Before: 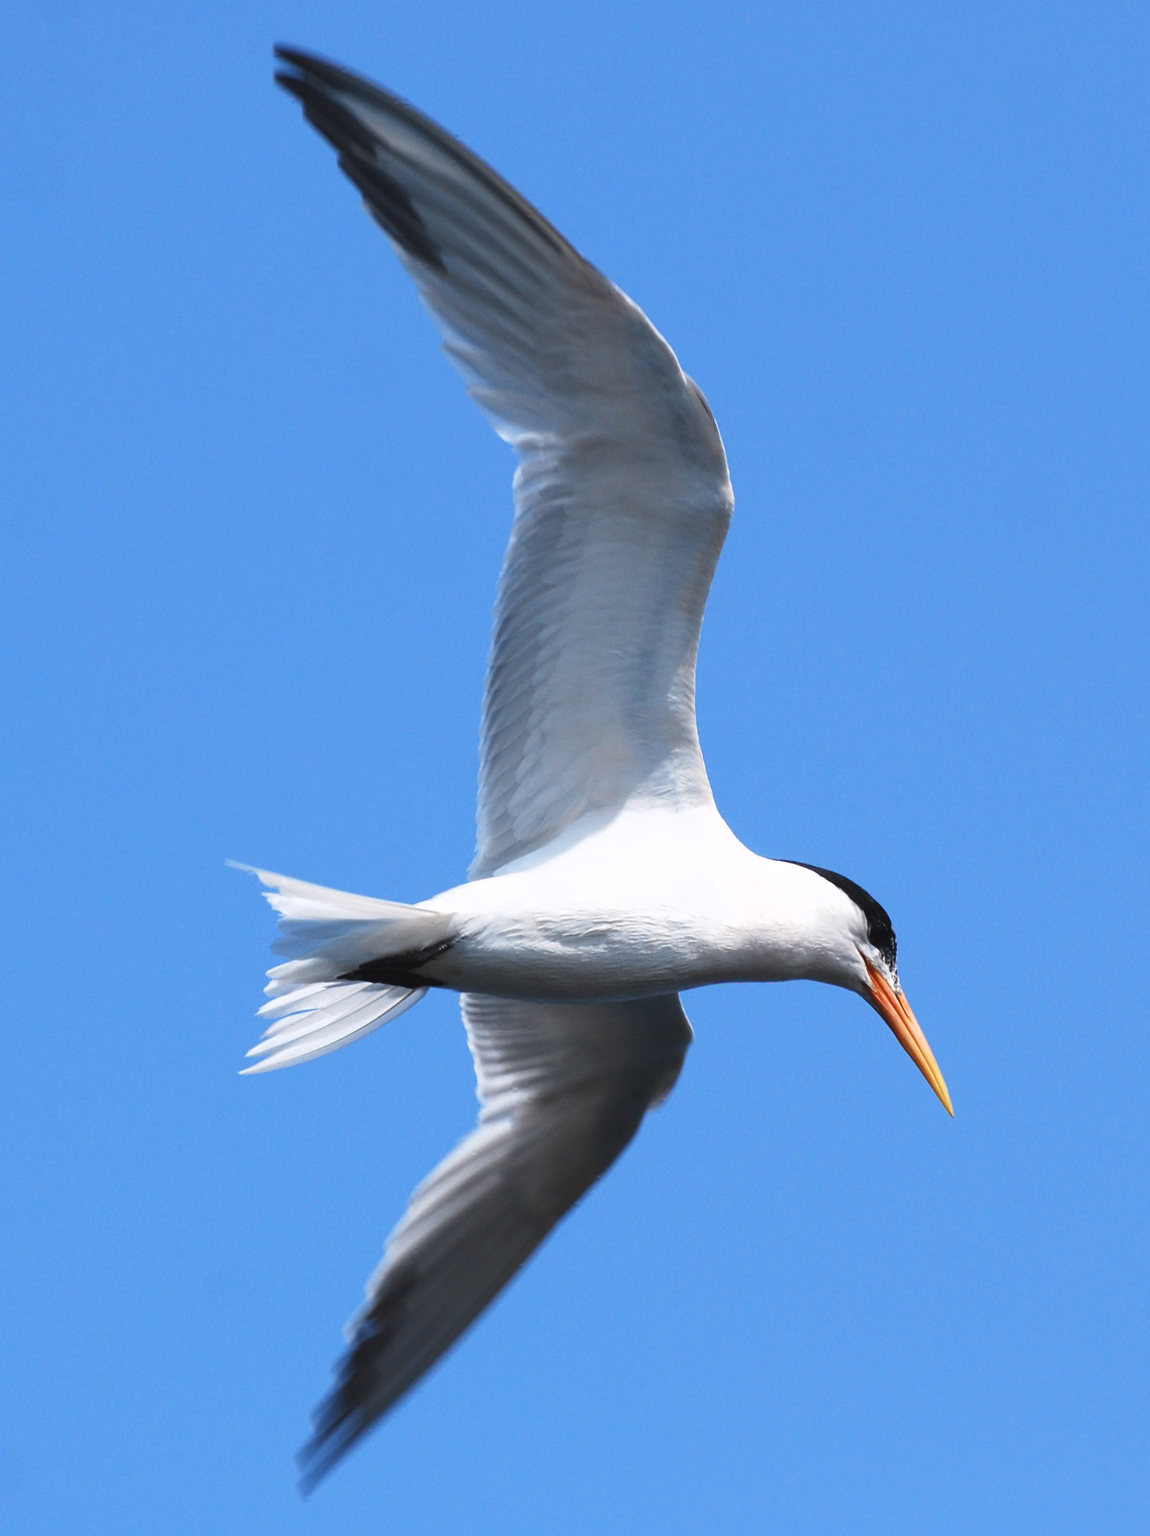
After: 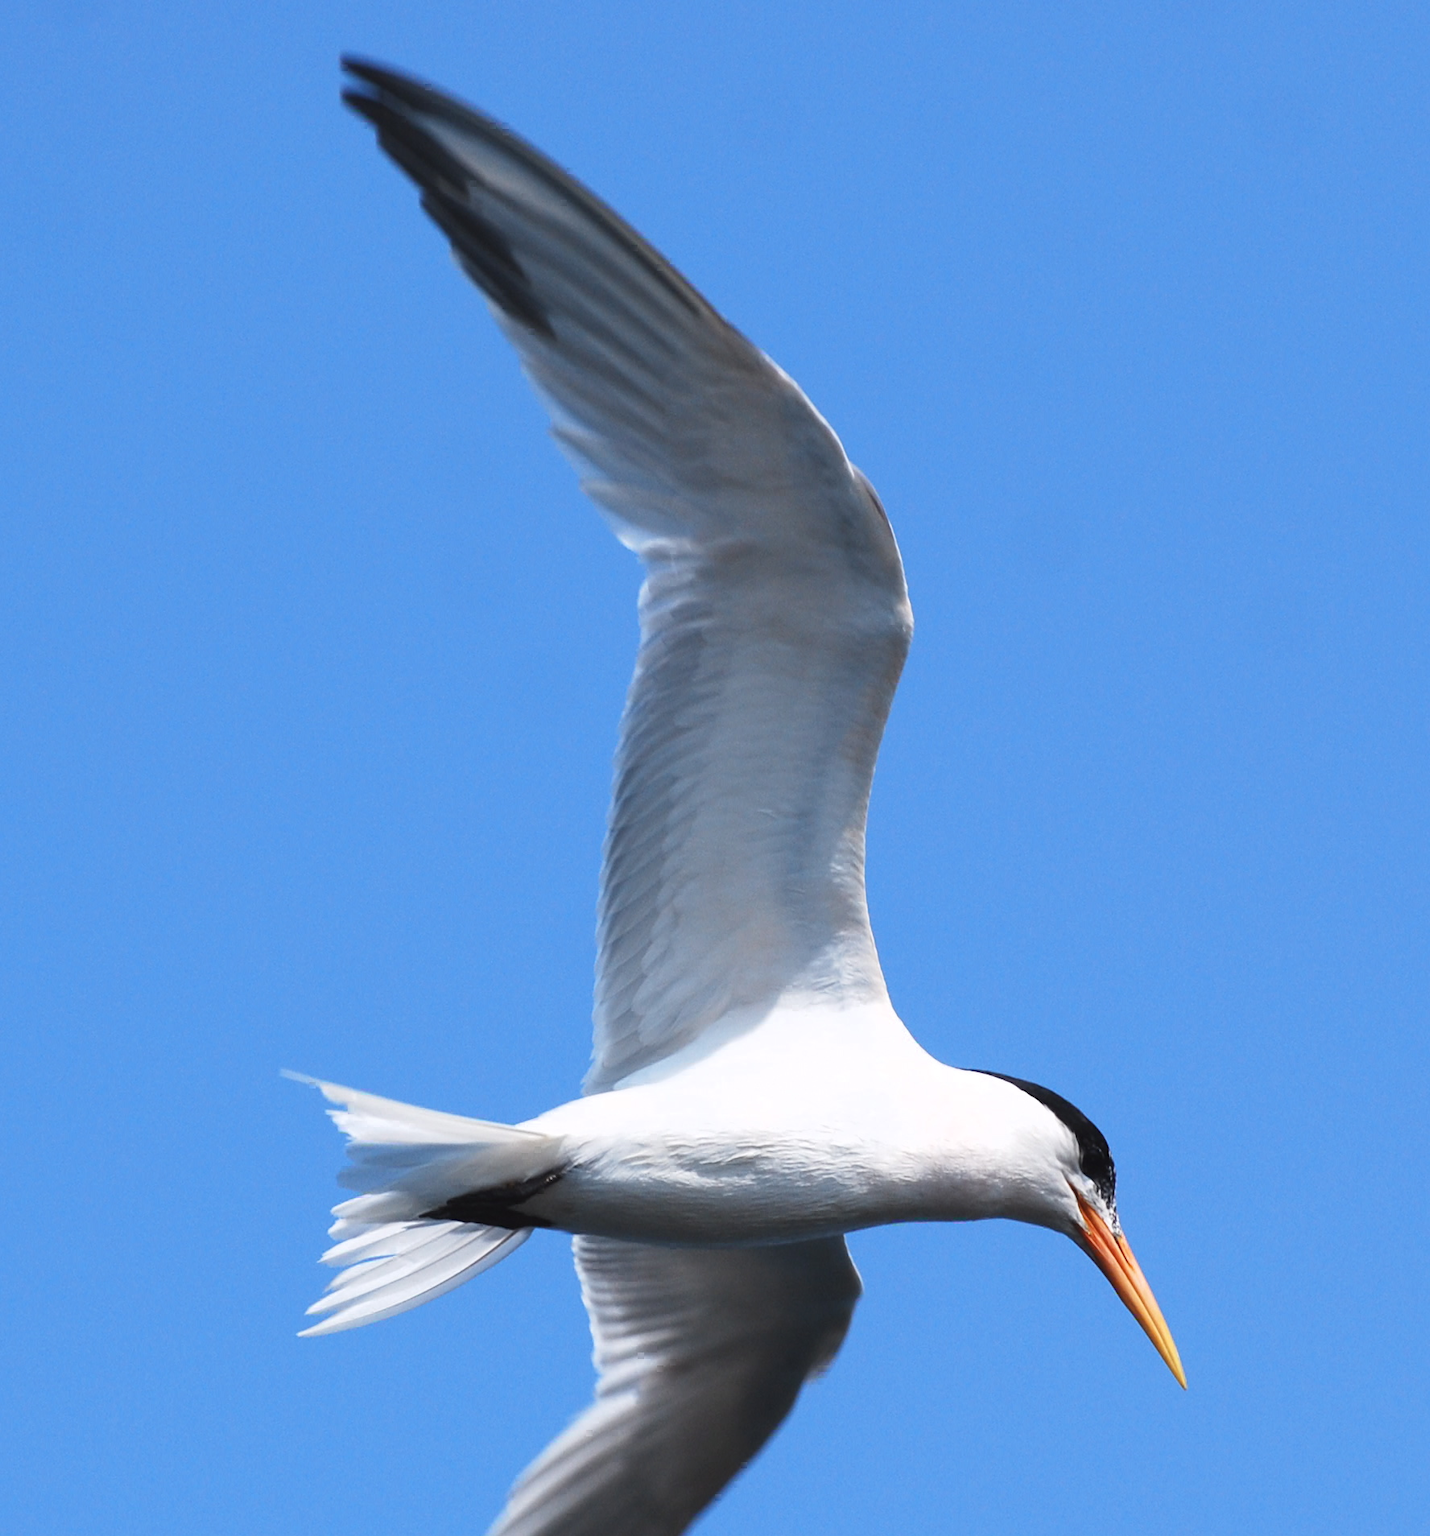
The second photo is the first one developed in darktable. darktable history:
crop: bottom 19.572%
